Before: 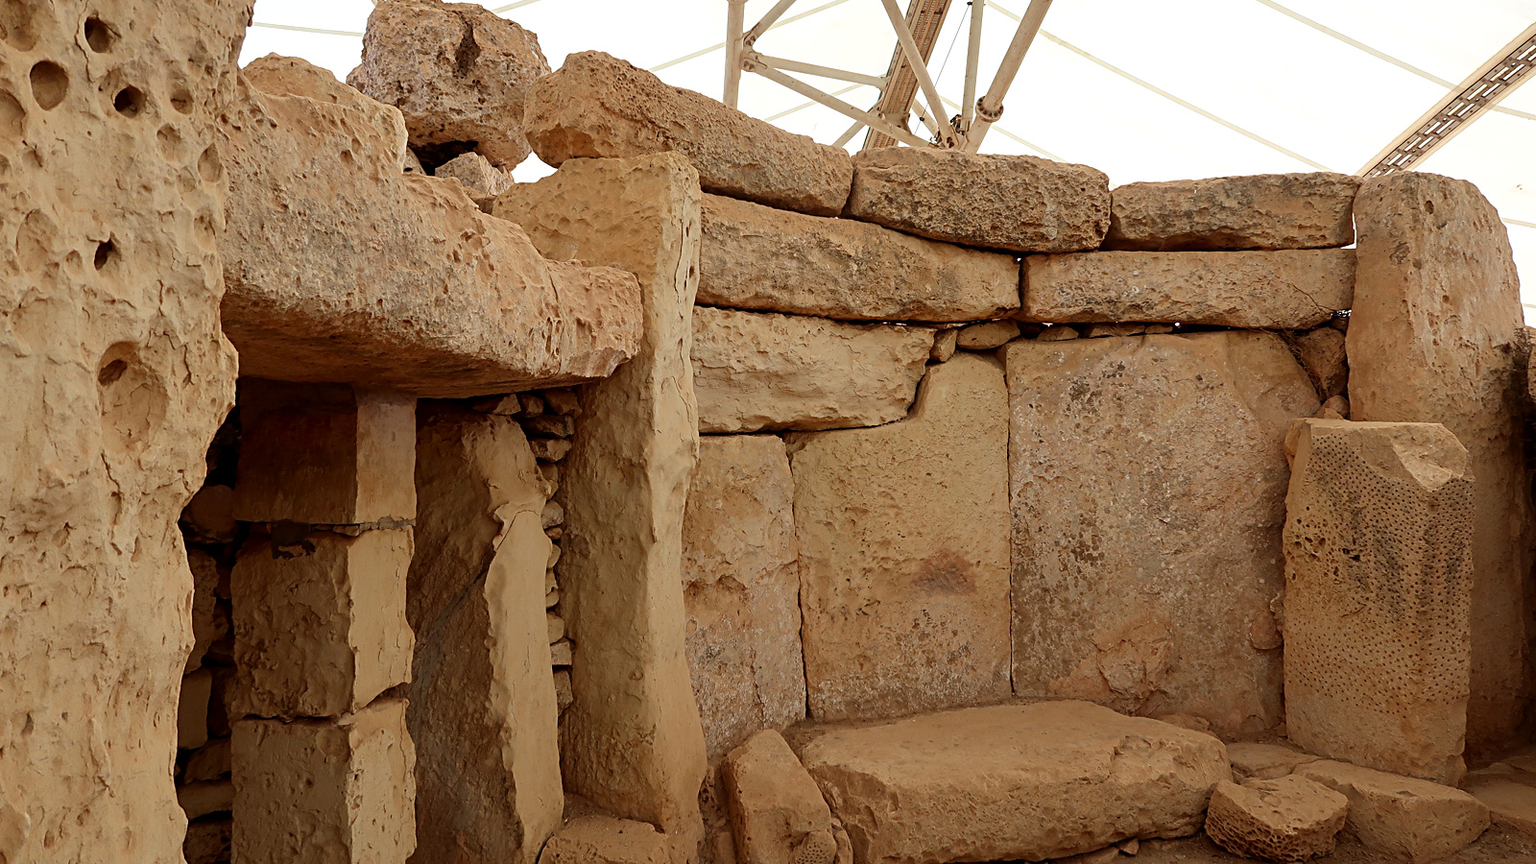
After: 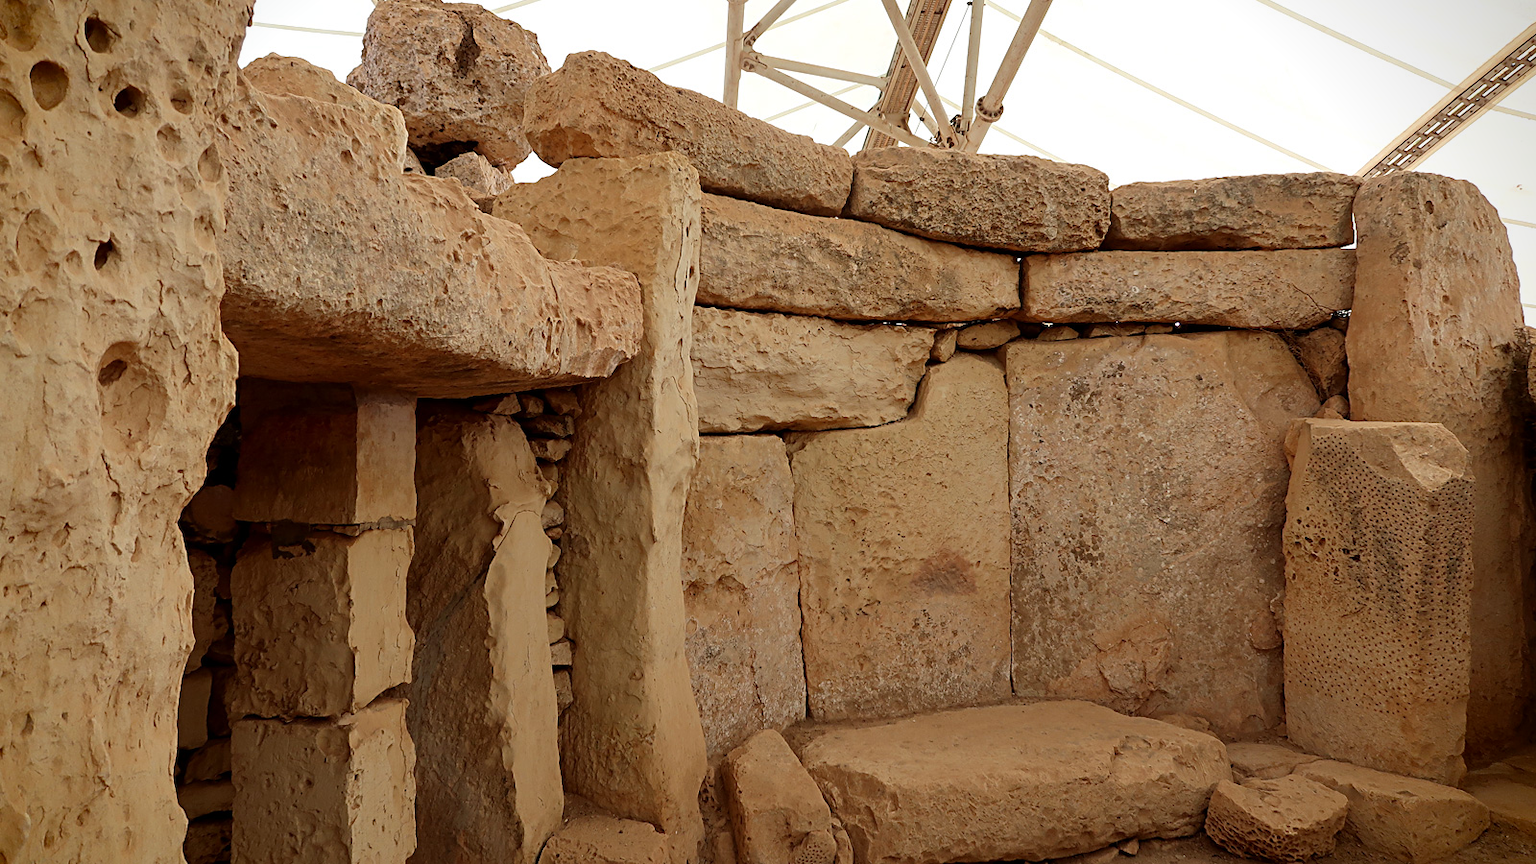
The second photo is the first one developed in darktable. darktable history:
vignetting: fall-off start 88.53%, fall-off radius 44.2%, saturation 0.376, width/height ratio 1.161
white balance: emerald 1
